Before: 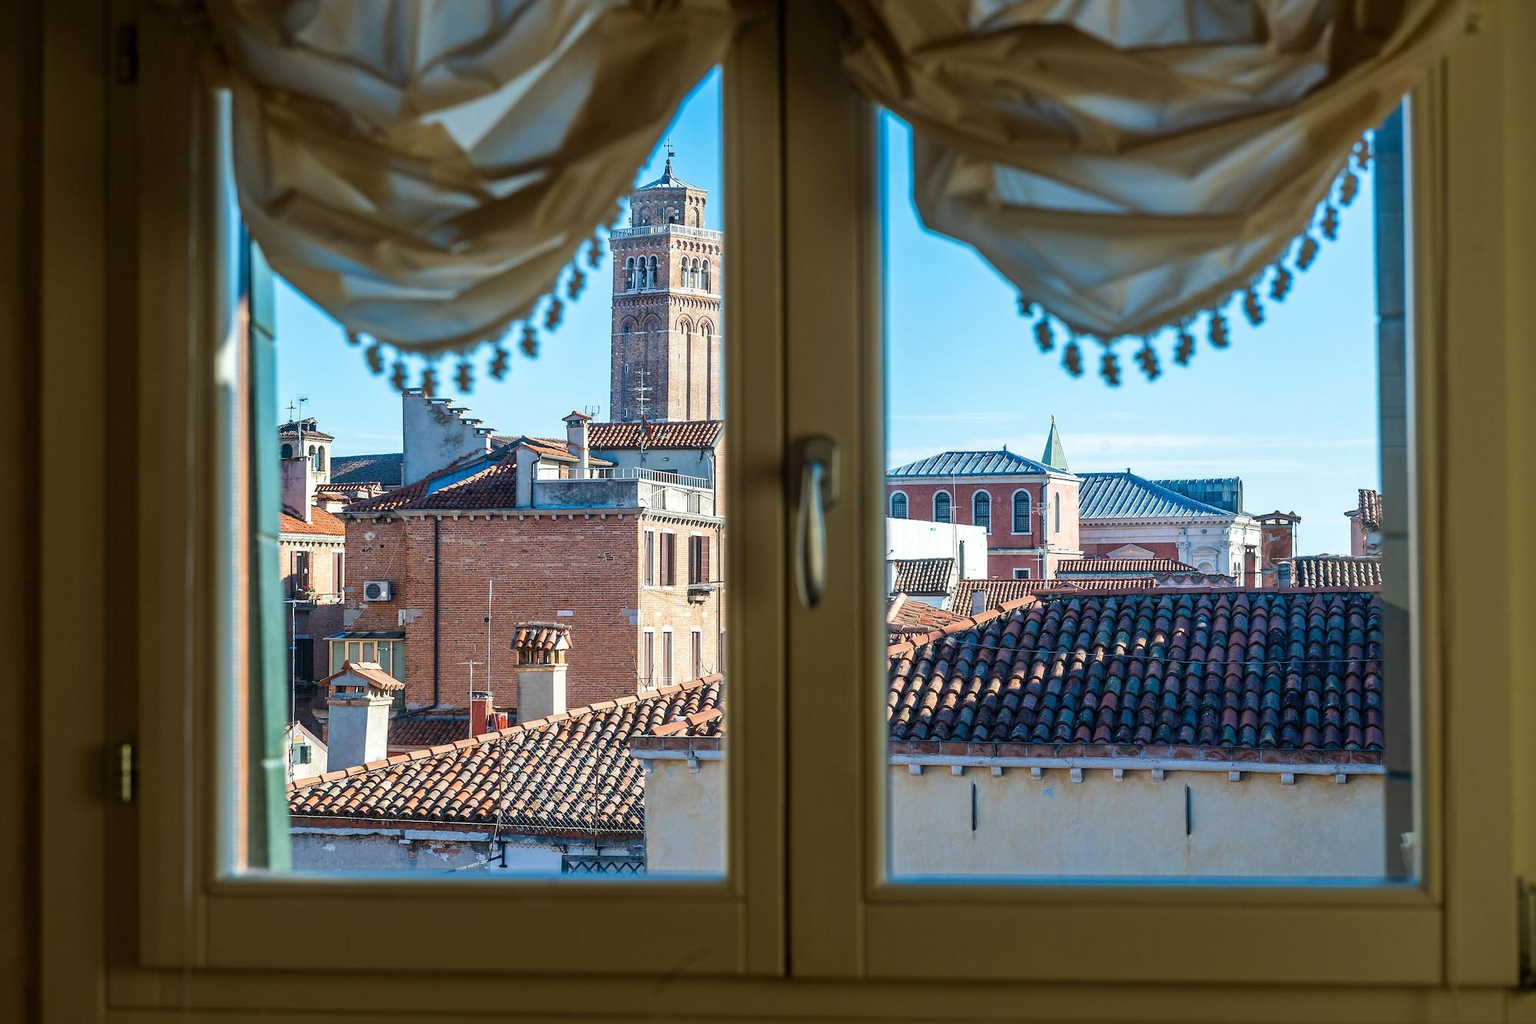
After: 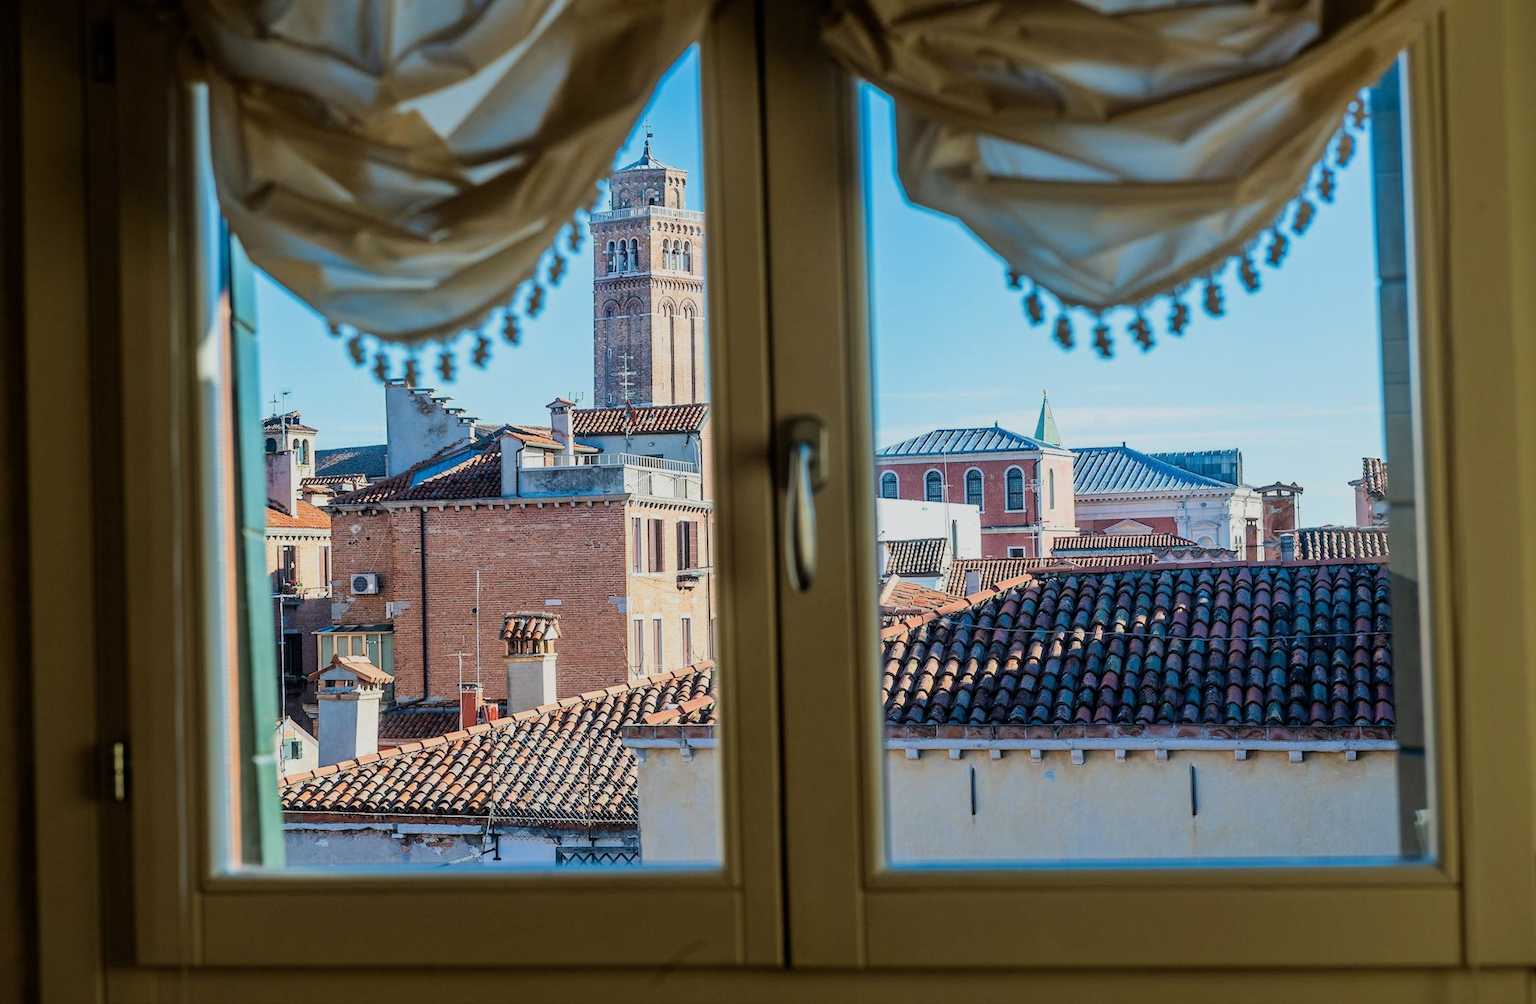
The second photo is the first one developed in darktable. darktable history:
exposure: exposure 0.2 EV, compensate highlight preservation false
filmic rgb: black relative exposure -7.65 EV, white relative exposure 4.56 EV, hardness 3.61, color science v6 (2022)
color balance rgb: on, module defaults
rotate and perspective: rotation -1.32°, lens shift (horizontal) -0.031, crop left 0.015, crop right 0.985, crop top 0.047, crop bottom 0.982
